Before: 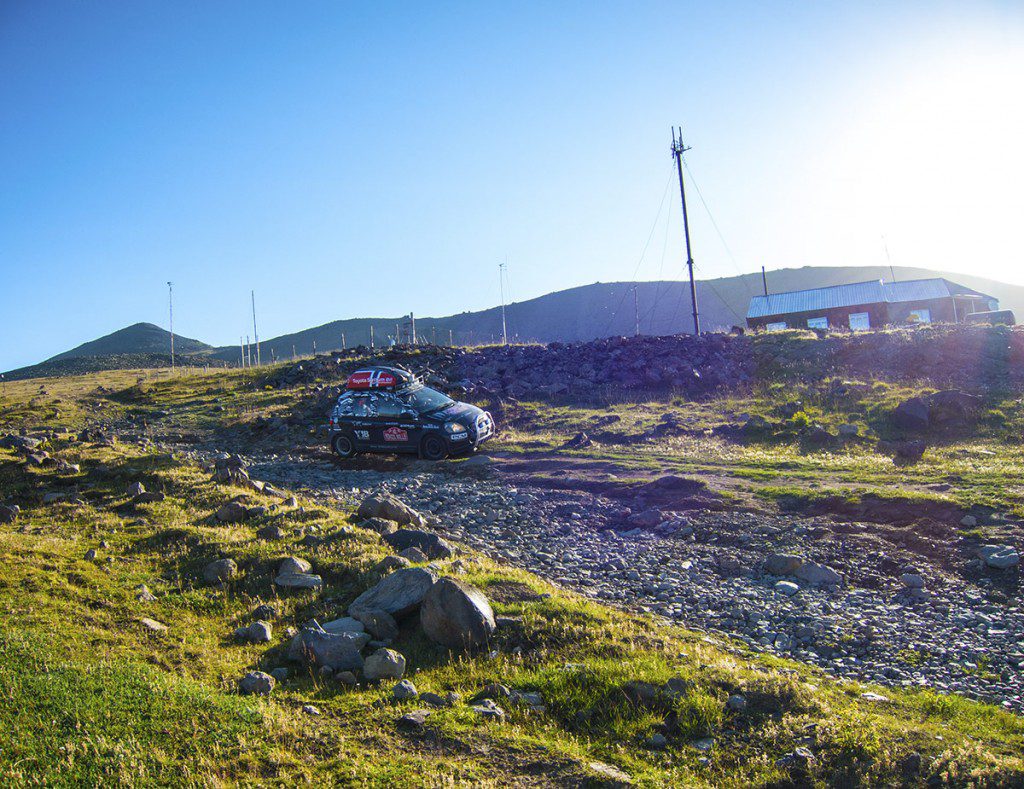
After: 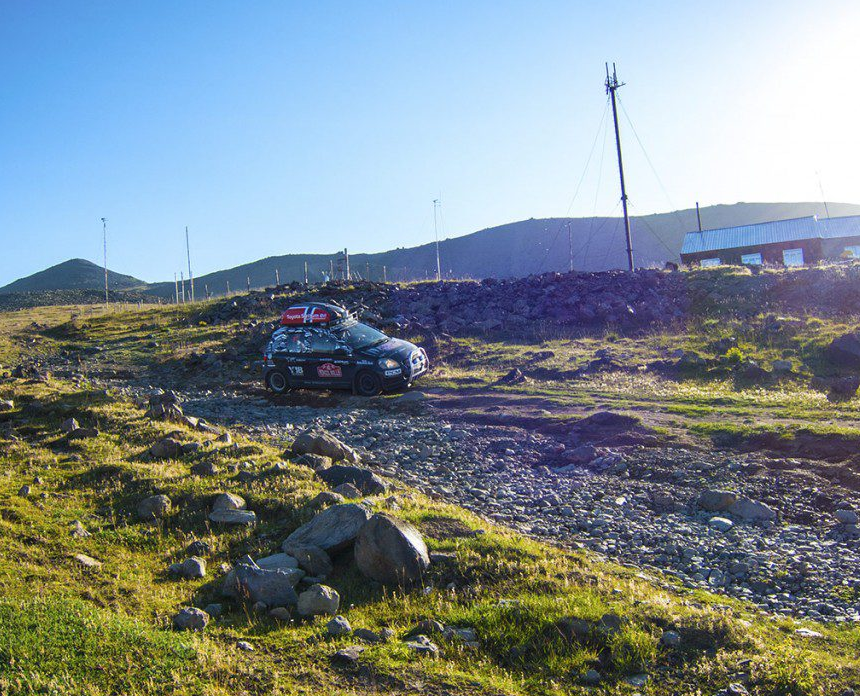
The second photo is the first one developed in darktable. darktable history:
crop: left 6.446%, top 8.188%, right 9.538%, bottom 3.548%
sharpen: radius 2.883, amount 0.868, threshold 47.523
